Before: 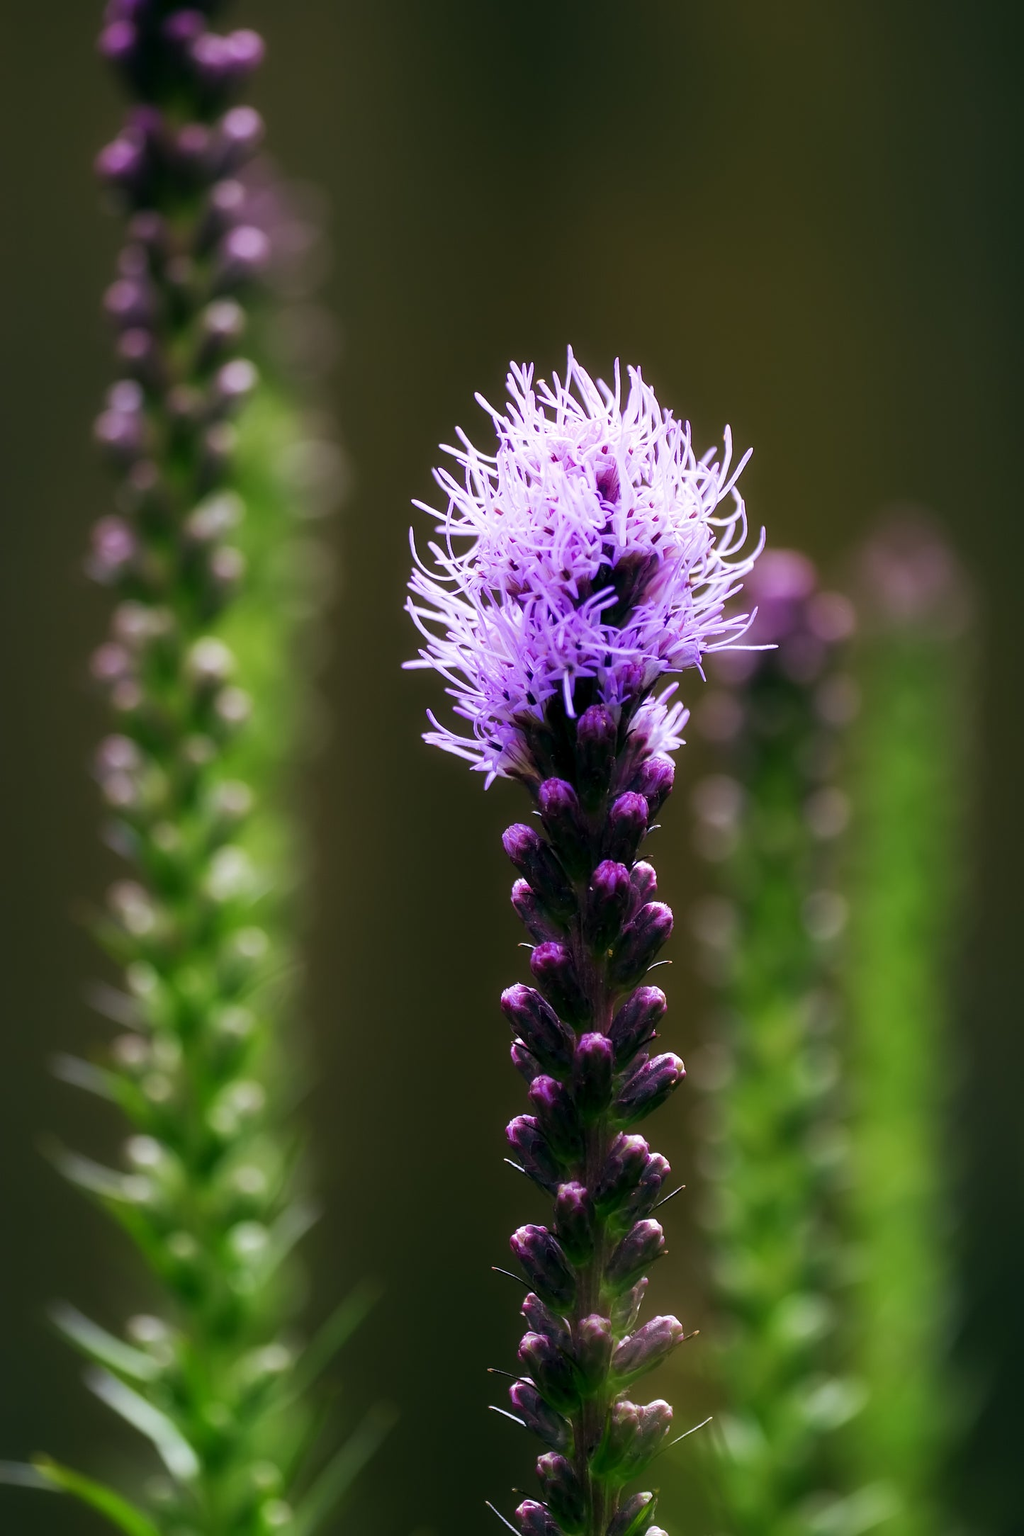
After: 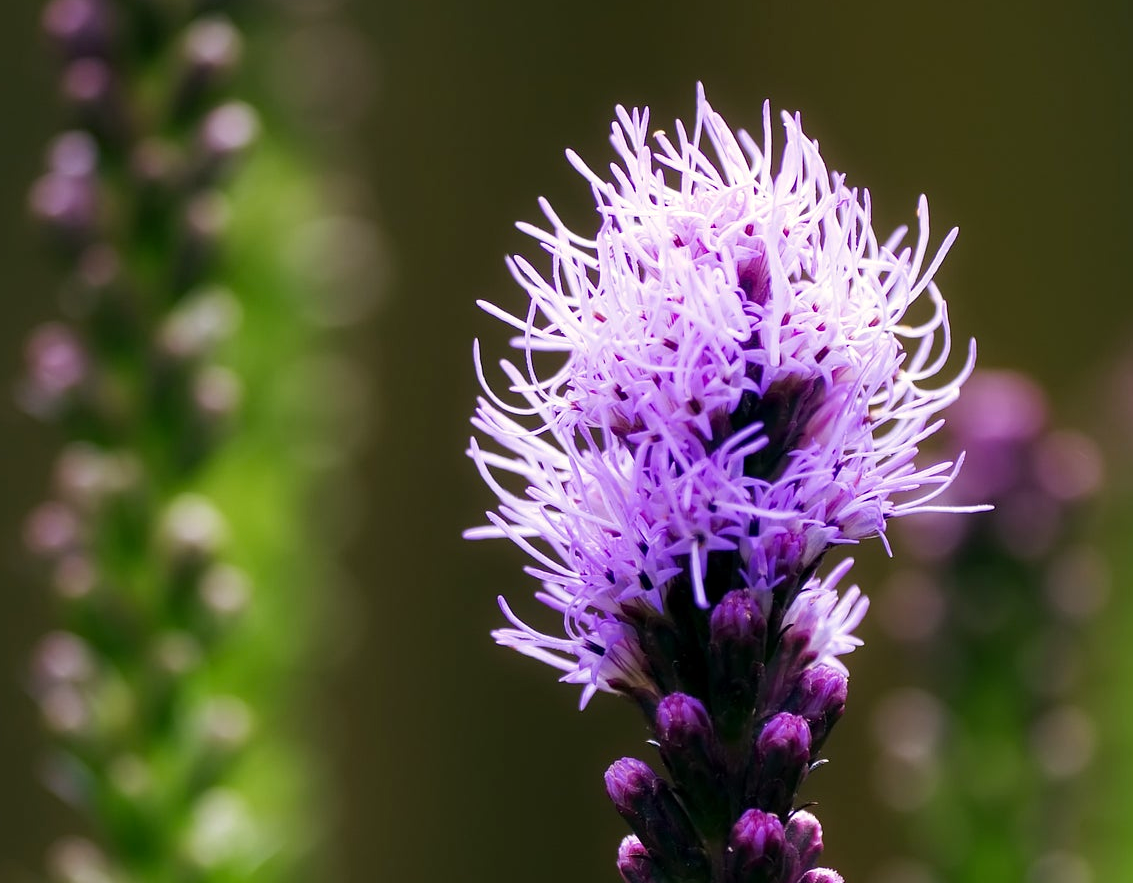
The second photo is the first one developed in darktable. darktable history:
crop: left 7.24%, top 18.689%, right 14.347%, bottom 40.543%
color calibration: x 0.34, y 0.355, temperature 5157.42 K
haze removal: compatibility mode true, adaptive false
